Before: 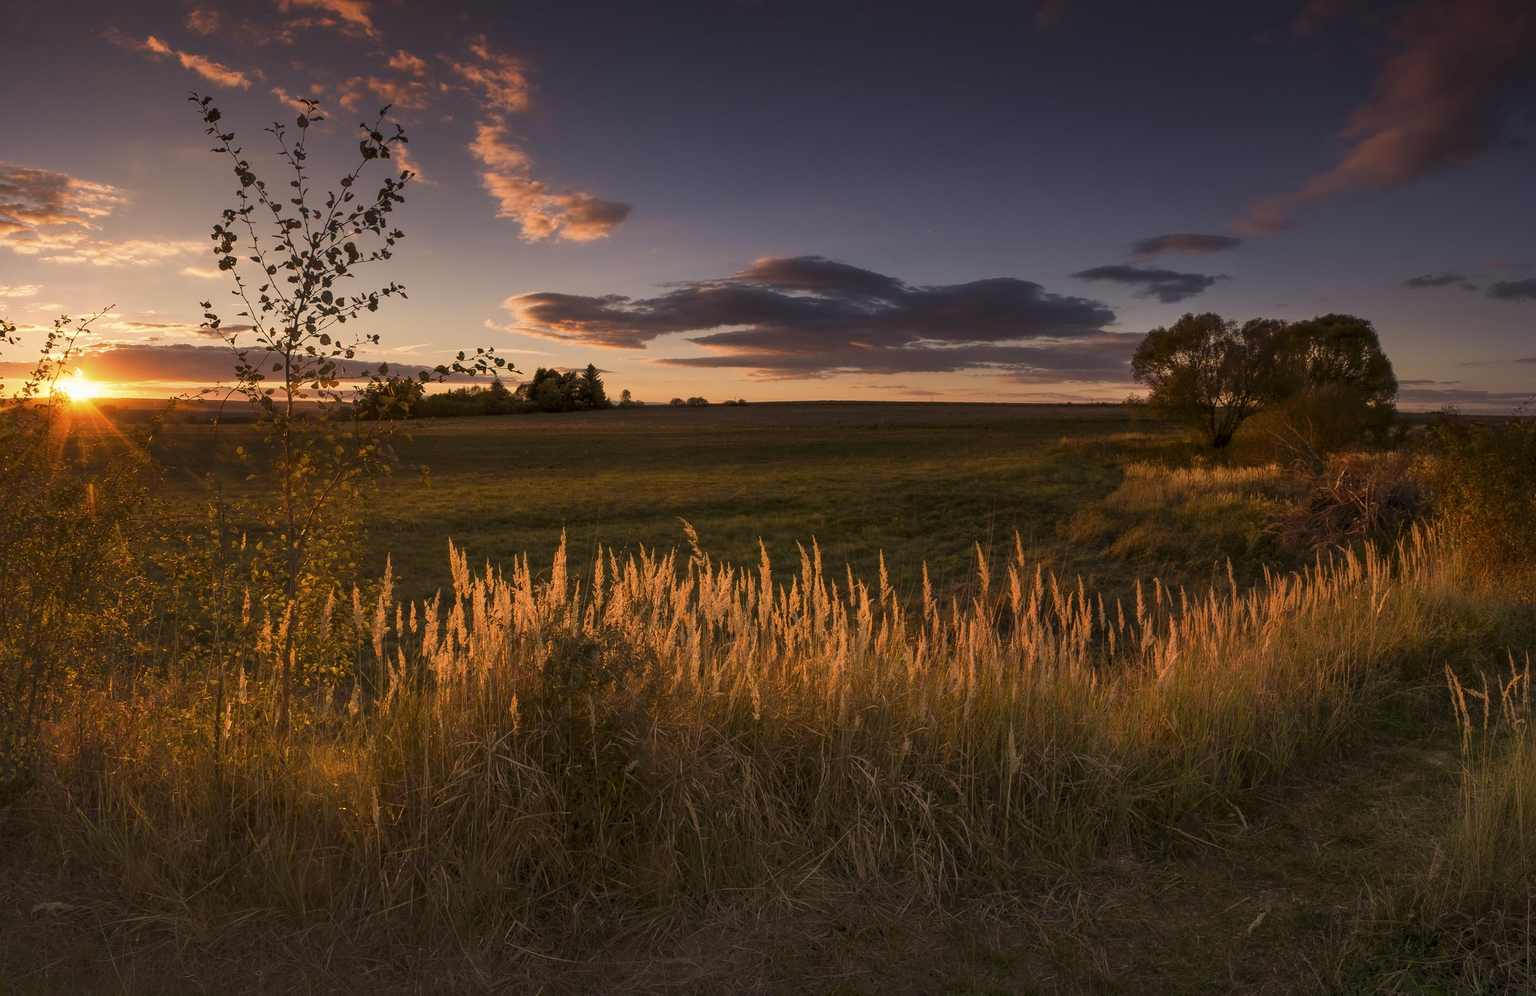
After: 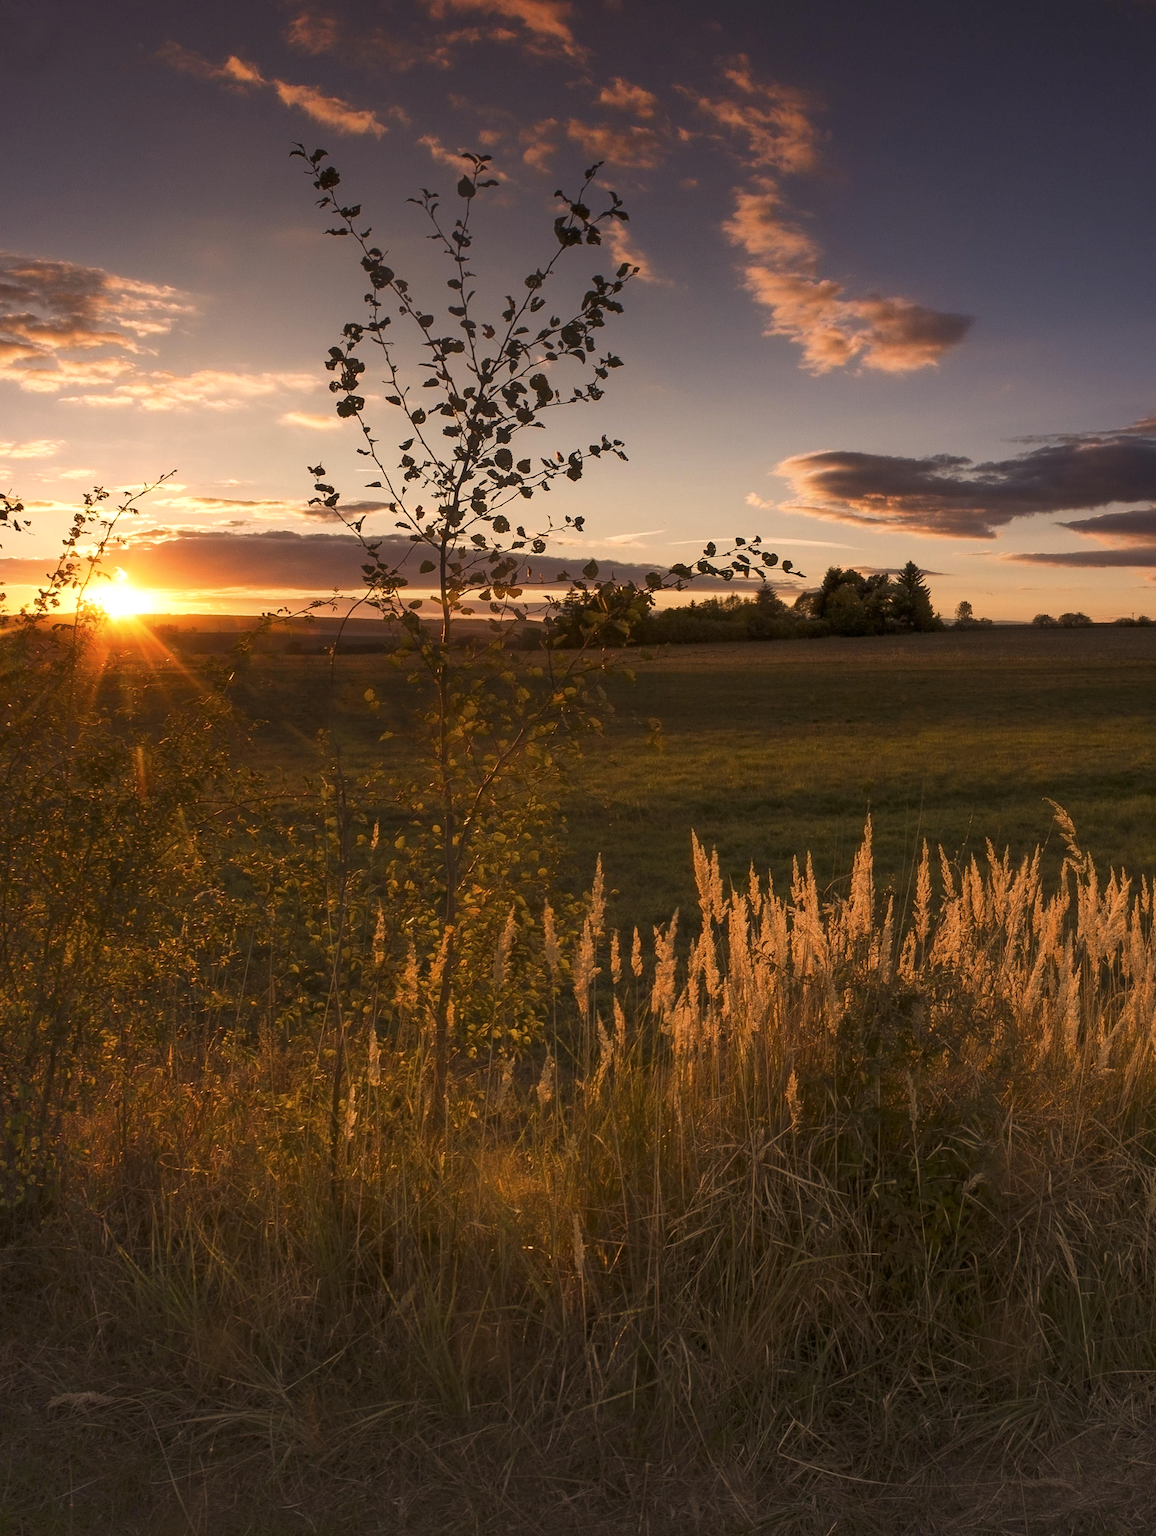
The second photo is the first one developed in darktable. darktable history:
crop and rotate: left 0.051%, top 0%, right 51.115%
tone equalizer: -8 EV -0.001 EV, -7 EV 0.003 EV, -6 EV -0.005 EV, -5 EV -0.004 EV, -4 EV -0.053 EV, -3 EV -0.205 EV, -2 EV -0.237 EV, -1 EV 0.112 EV, +0 EV 0.287 EV
